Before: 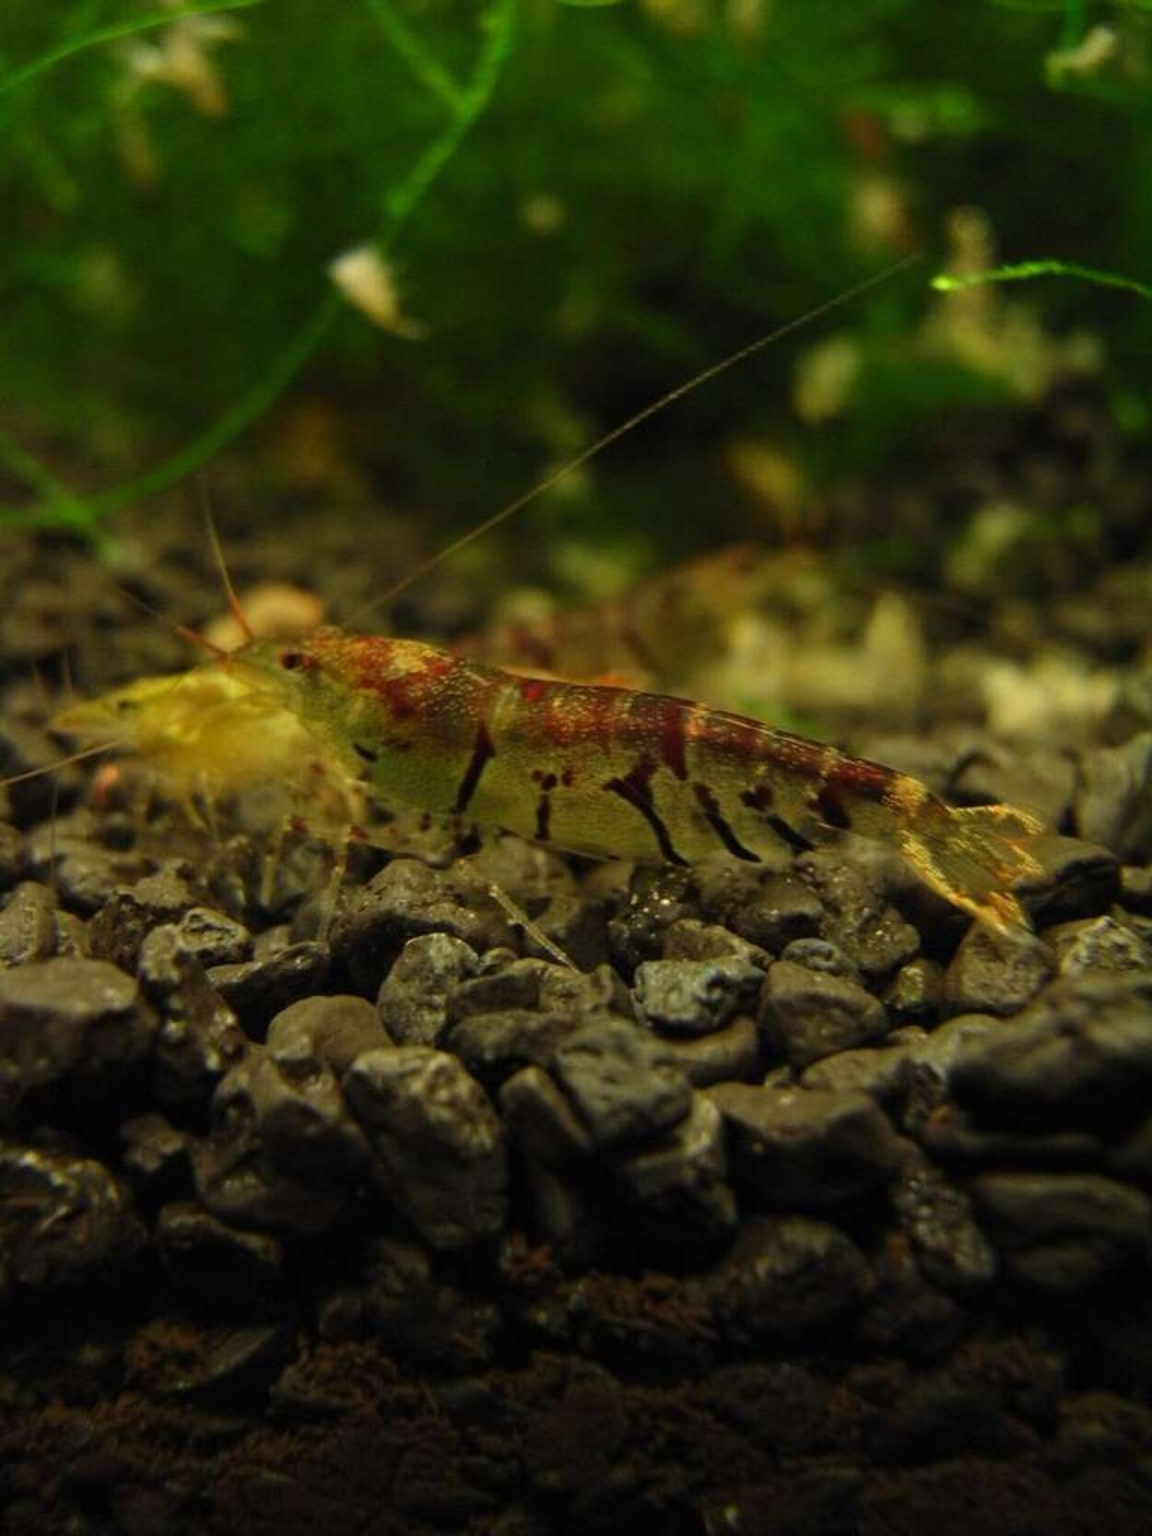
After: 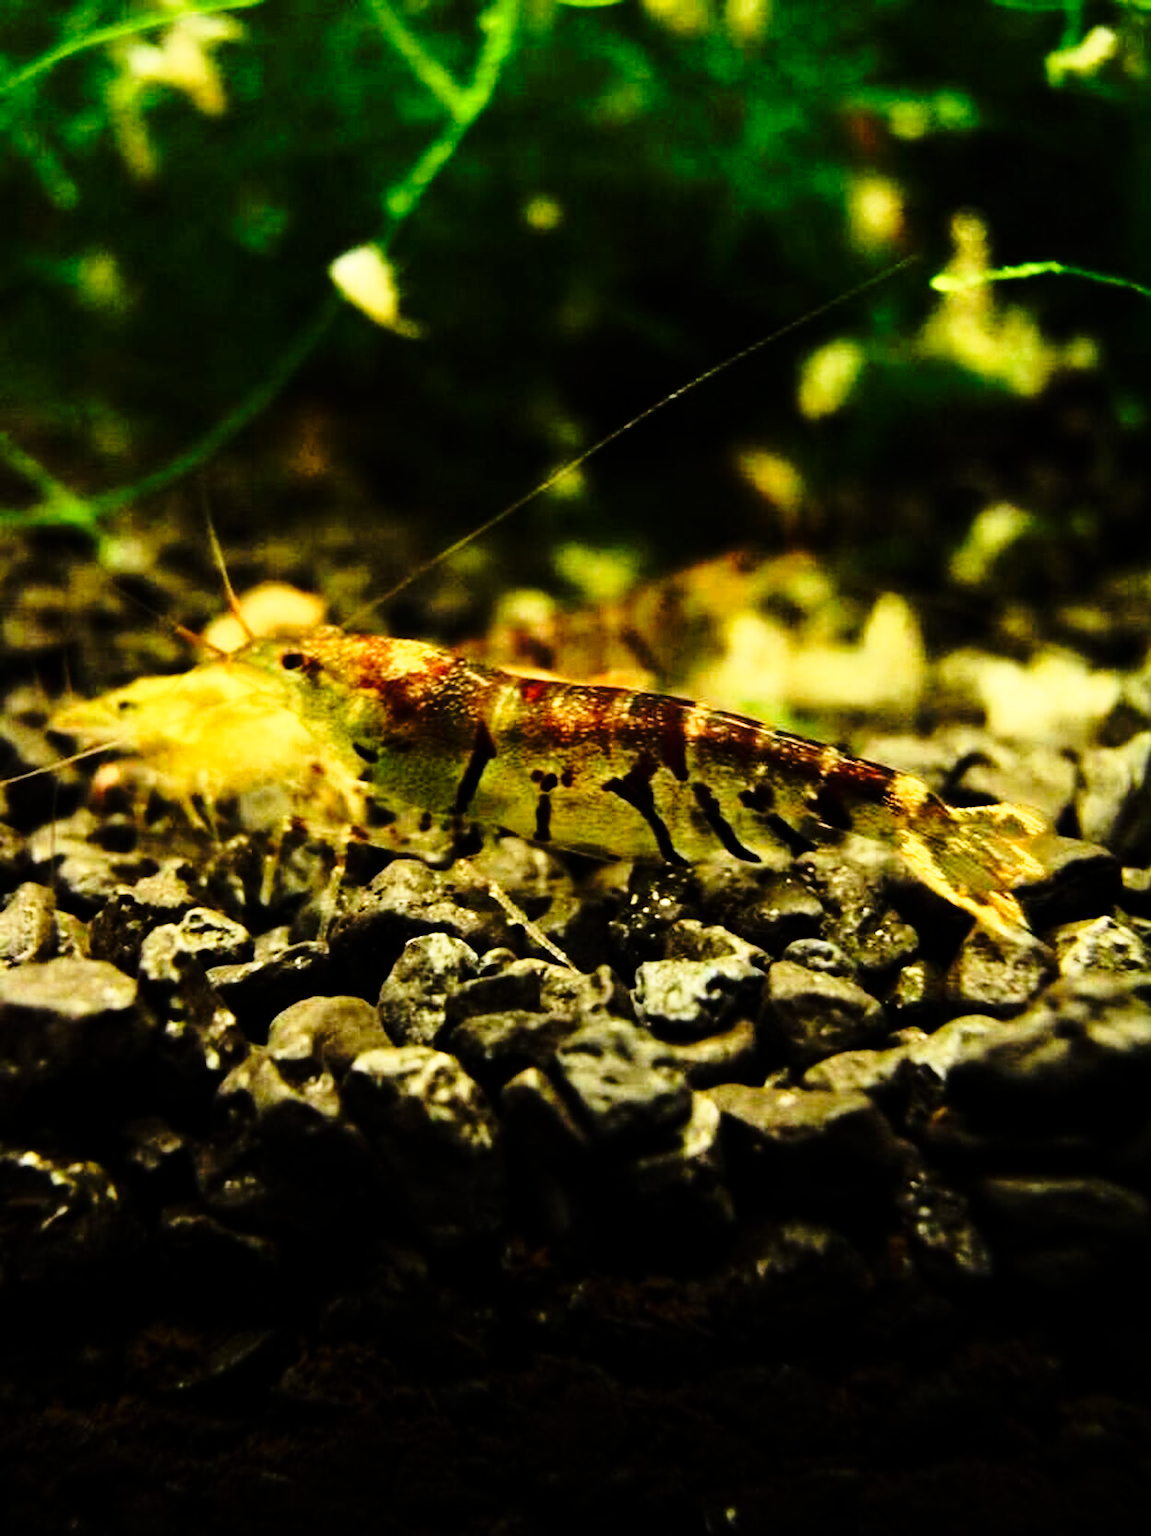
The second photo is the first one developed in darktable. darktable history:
rgb curve: curves: ch0 [(0, 0) (0.21, 0.15) (0.24, 0.21) (0.5, 0.75) (0.75, 0.96) (0.89, 0.99) (1, 1)]; ch1 [(0, 0.02) (0.21, 0.13) (0.25, 0.2) (0.5, 0.67) (0.75, 0.9) (0.89, 0.97) (1, 1)]; ch2 [(0, 0.02) (0.21, 0.13) (0.25, 0.2) (0.5, 0.67) (0.75, 0.9) (0.89, 0.97) (1, 1)], compensate middle gray true
base curve: curves: ch0 [(0, 0) (0.028, 0.03) (0.121, 0.232) (0.46, 0.748) (0.859, 0.968) (1, 1)], preserve colors none
